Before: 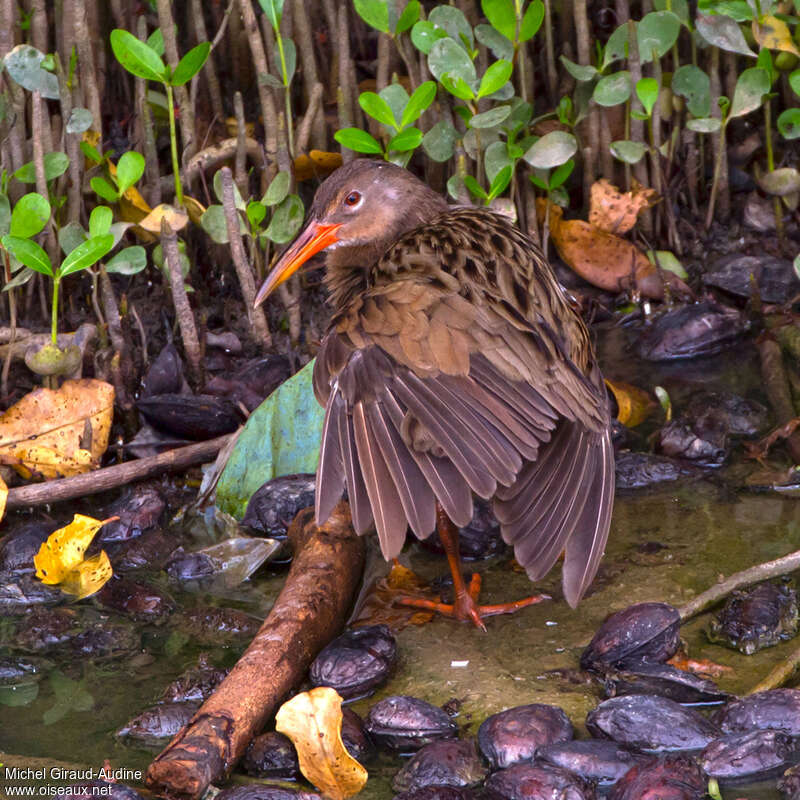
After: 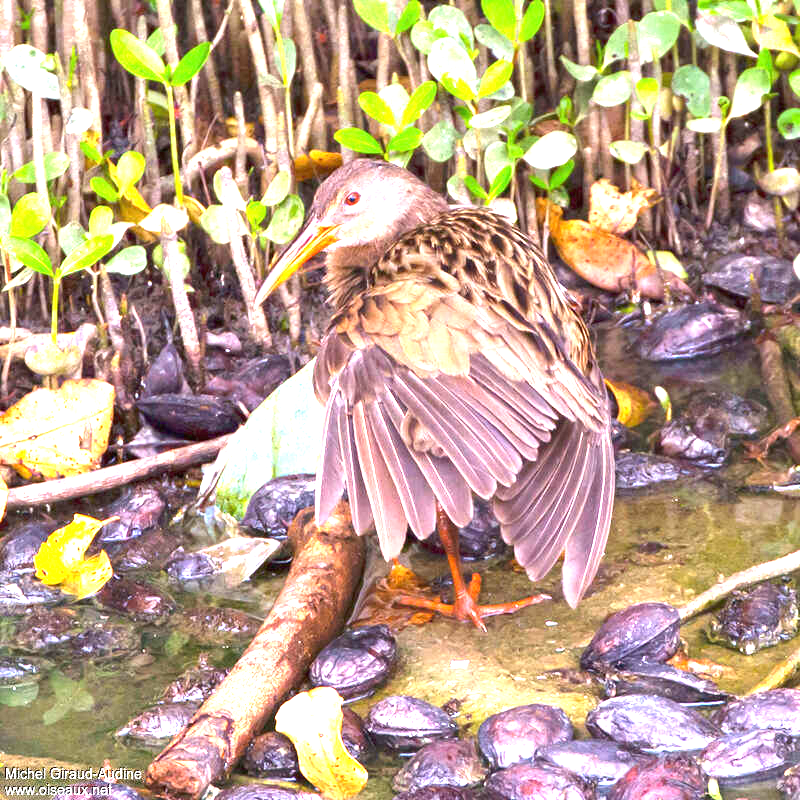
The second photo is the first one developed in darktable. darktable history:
exposure: black level correction 0, exposure 2.328 EV, compensate highlight preservation false
